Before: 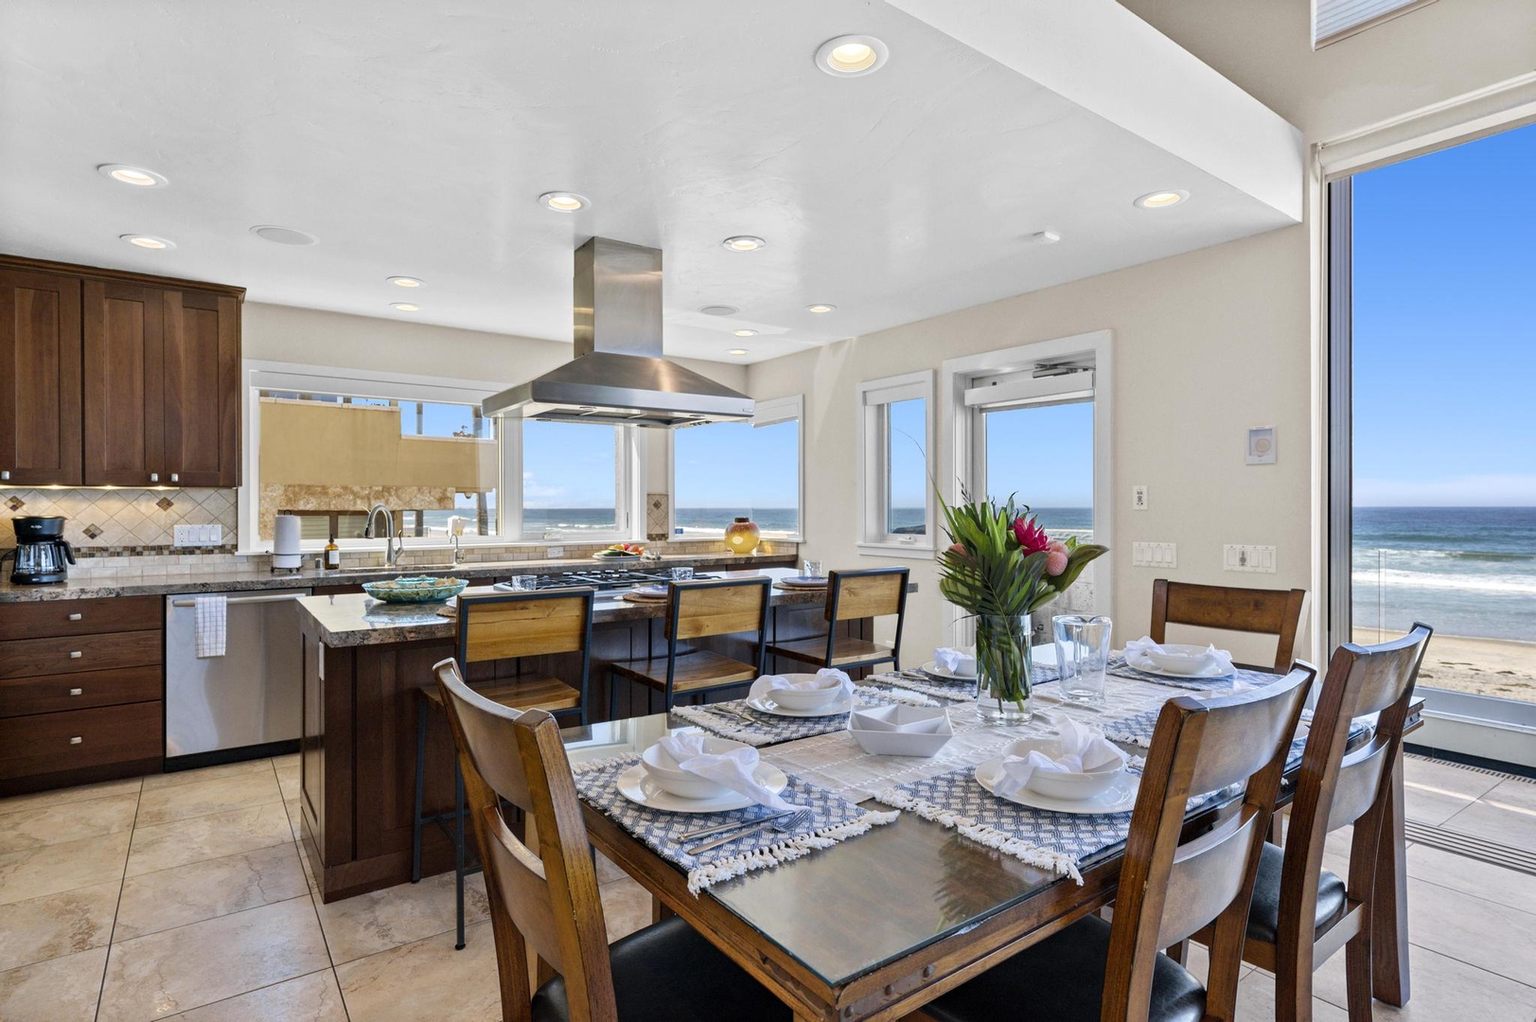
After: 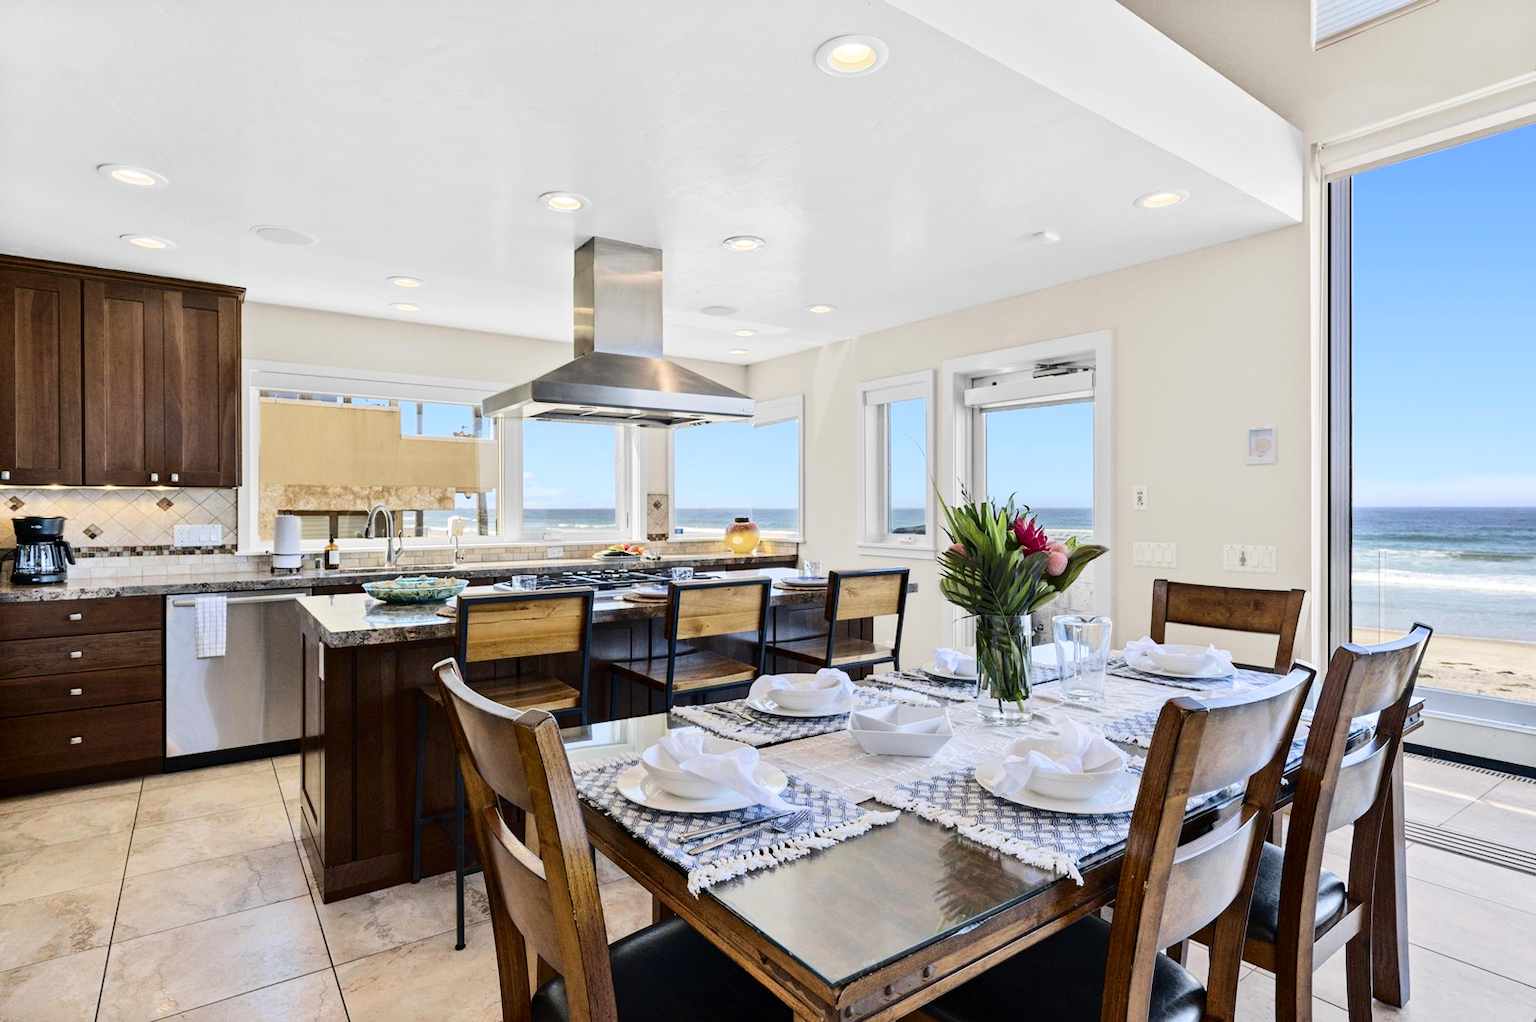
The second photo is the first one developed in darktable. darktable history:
tone curve: curves: ch0 [(0, 0) (0.003, 0.002) (0.011, 0.009) (0.025, 0.019) (0.044, 0.031) (0.069, 0.04) (0.1, 0.059) (0.136, 0.092) (0.177, 0.134) (0.224, 0.192) (0.277, 0.262) (0.335, 0.348) (0.399, 0.446) (0.468, 0.554) (0.543, 0.646) (0.623, 0.731) (0.709, 0.807) (0.801, 0.867) (0.898, 0.931) (1, 1)], color space Lab, independent channels, preserve colors none
